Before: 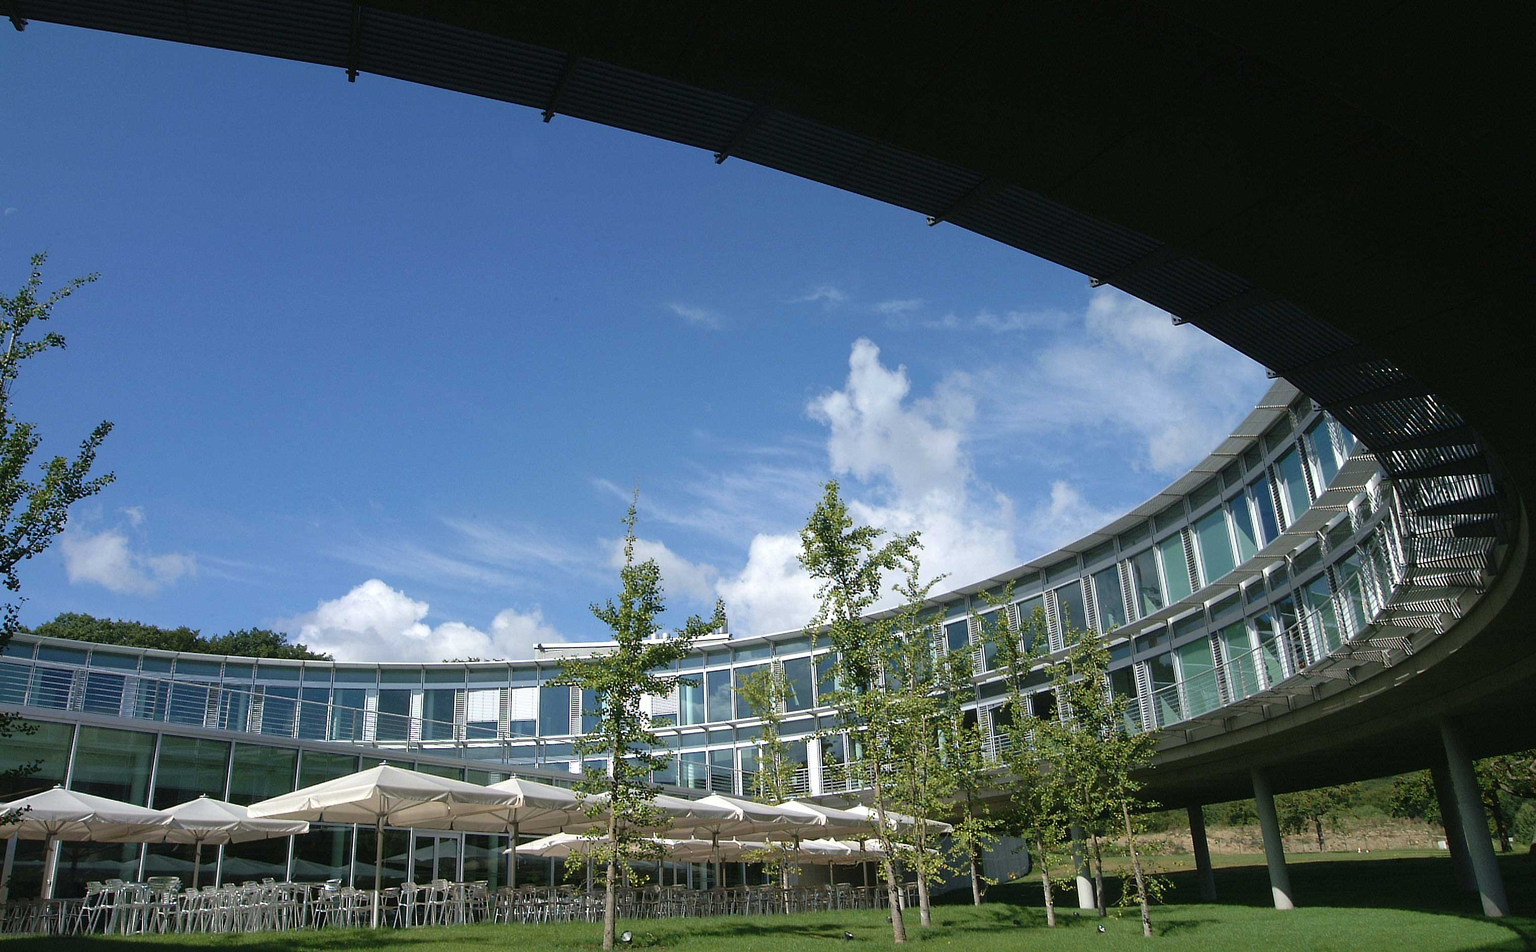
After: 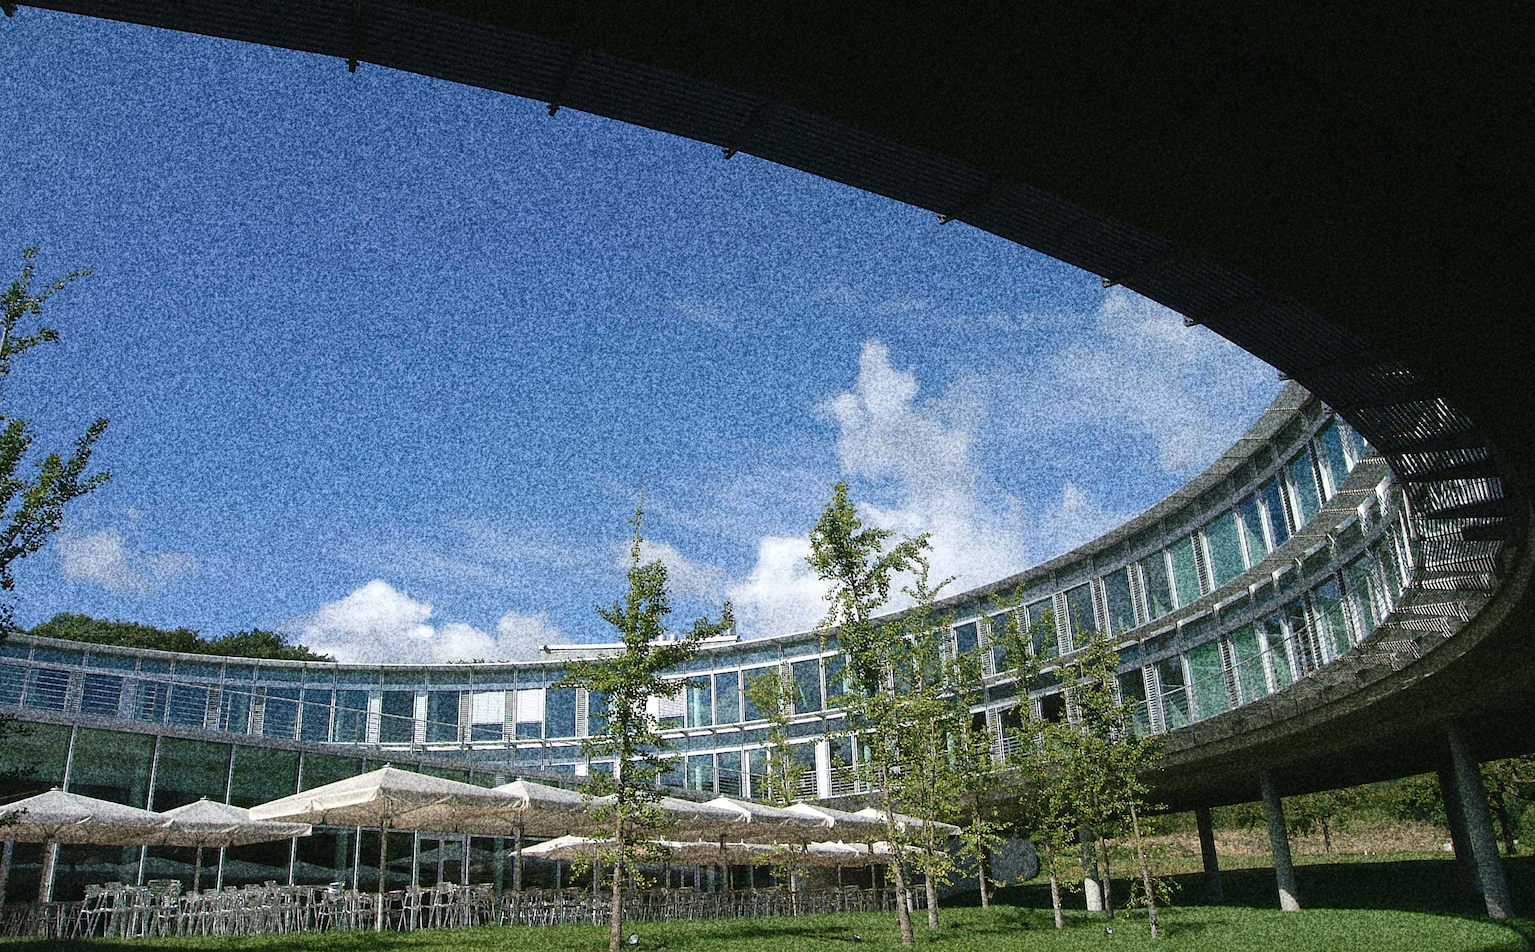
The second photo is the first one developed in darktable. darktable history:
grain: coarseness 30.02 ISO, strength 100%
rotate and perspective: rotation 0.174°, lens shift (vertical) 0.013, lens shift (horizontal) 0.019, shear 0.001, automatic cropping original format, crop left 0.007, crop right 0.991, crop top 0.016, crop bottom 0.997
